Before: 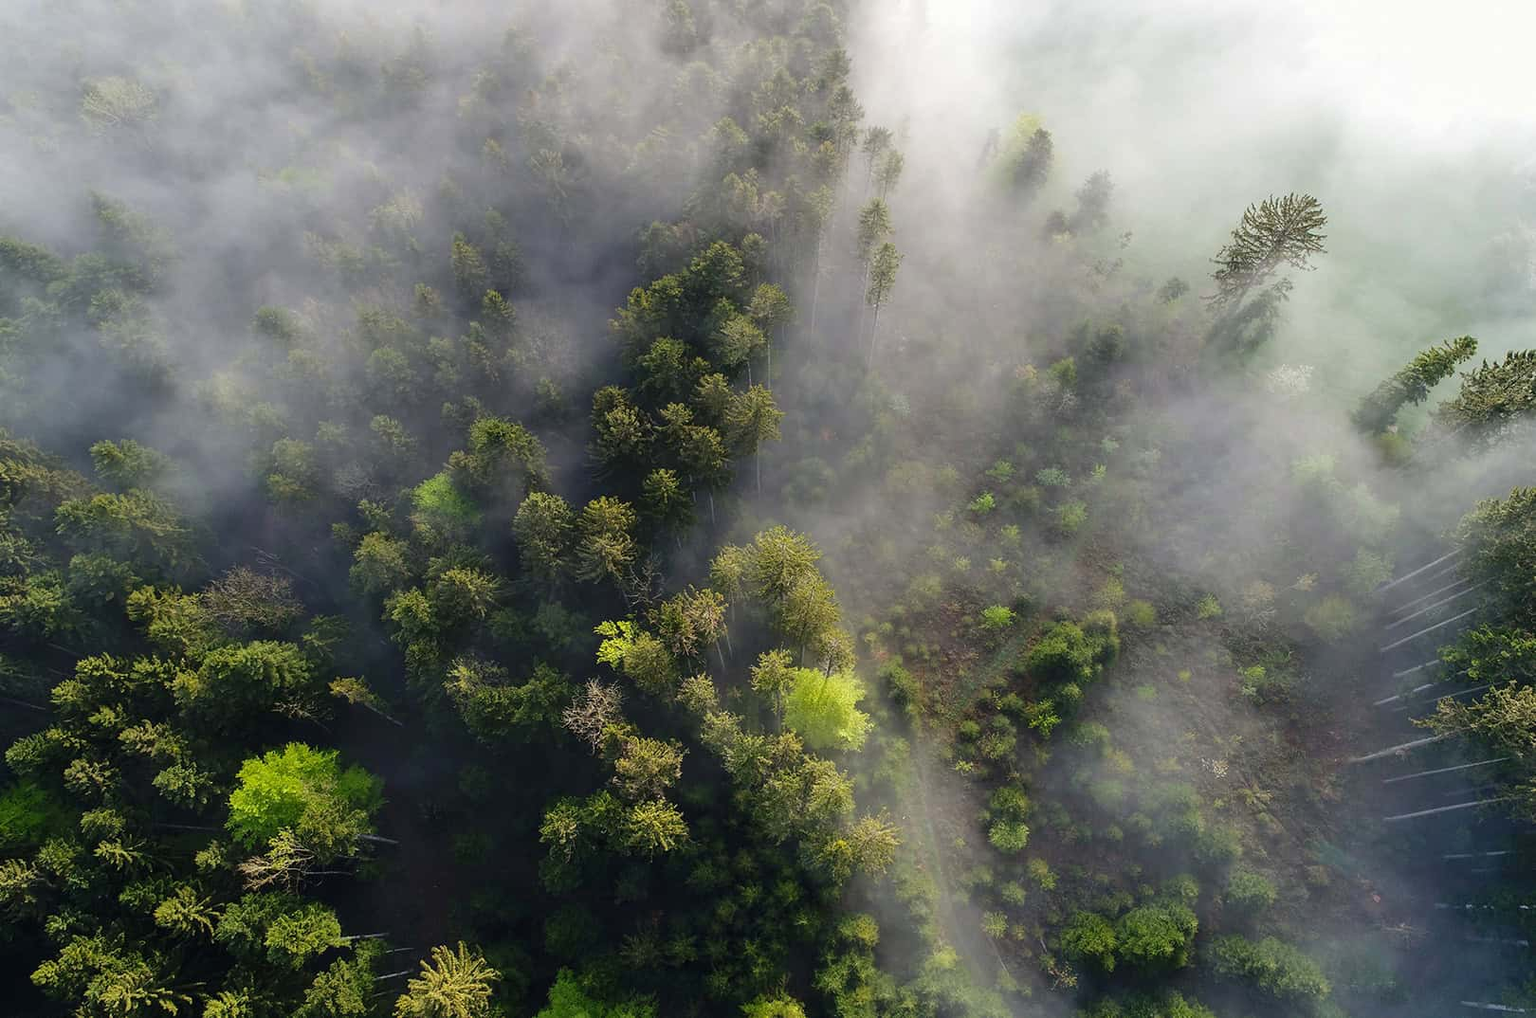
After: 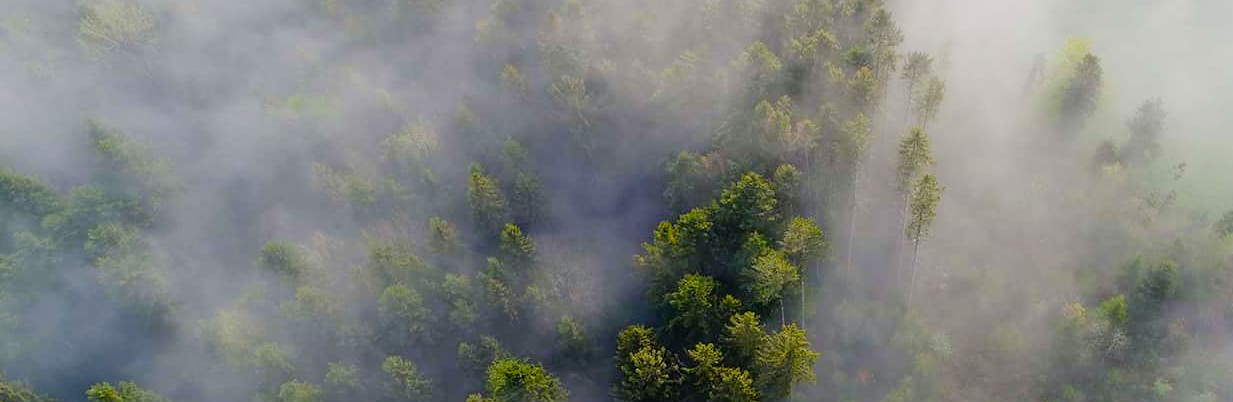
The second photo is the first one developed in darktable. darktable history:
crop: left 0.544%, top 7.64%, right 23.303%, bottom 54.847%
filmic rgb: black relative exposure -7.97 EV, white relative exposure 3.97 EV, hardness 4.11, contrast 0.986, color science v6 (2022)
color balance rgb: shadows lift › chroma 1.581%, shadows lift › hue 258.17°, shadows fall-off 102.942%, linear chroma grading › global chroma 49.93%, perceptual saturation grading › global saturation 0.518%, perceptual saturation grading › highlights -30.323%, perceptual saturation grading › shadows 19.142%, mask middle-gray fulcrum 21.691%, global vibrance 20%
